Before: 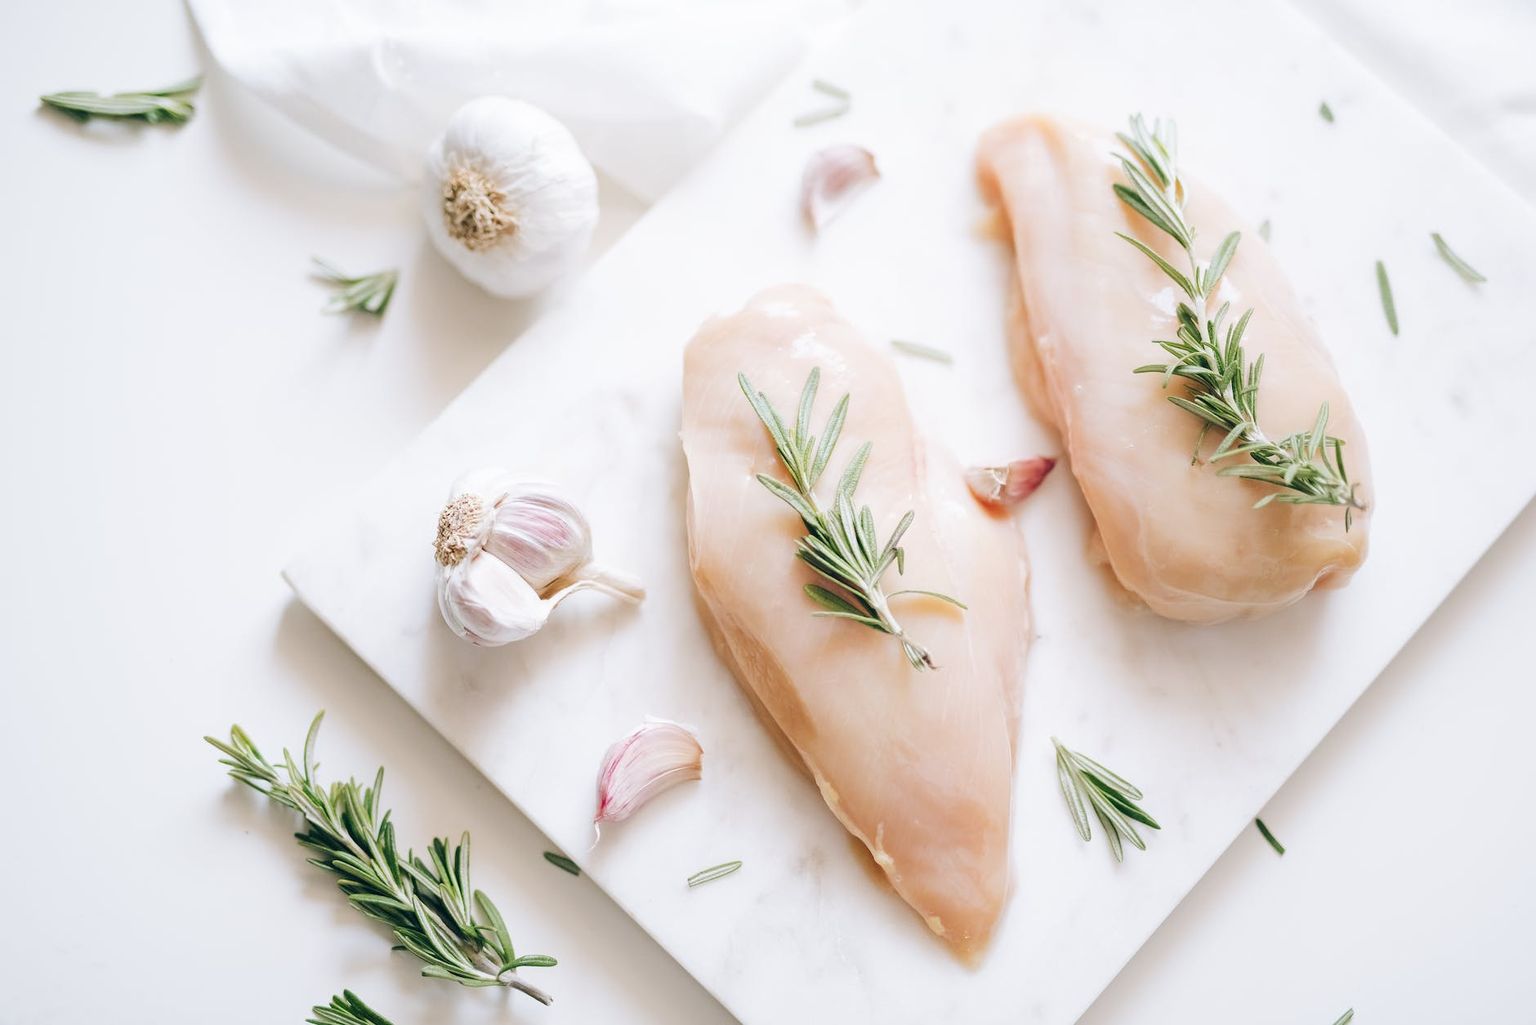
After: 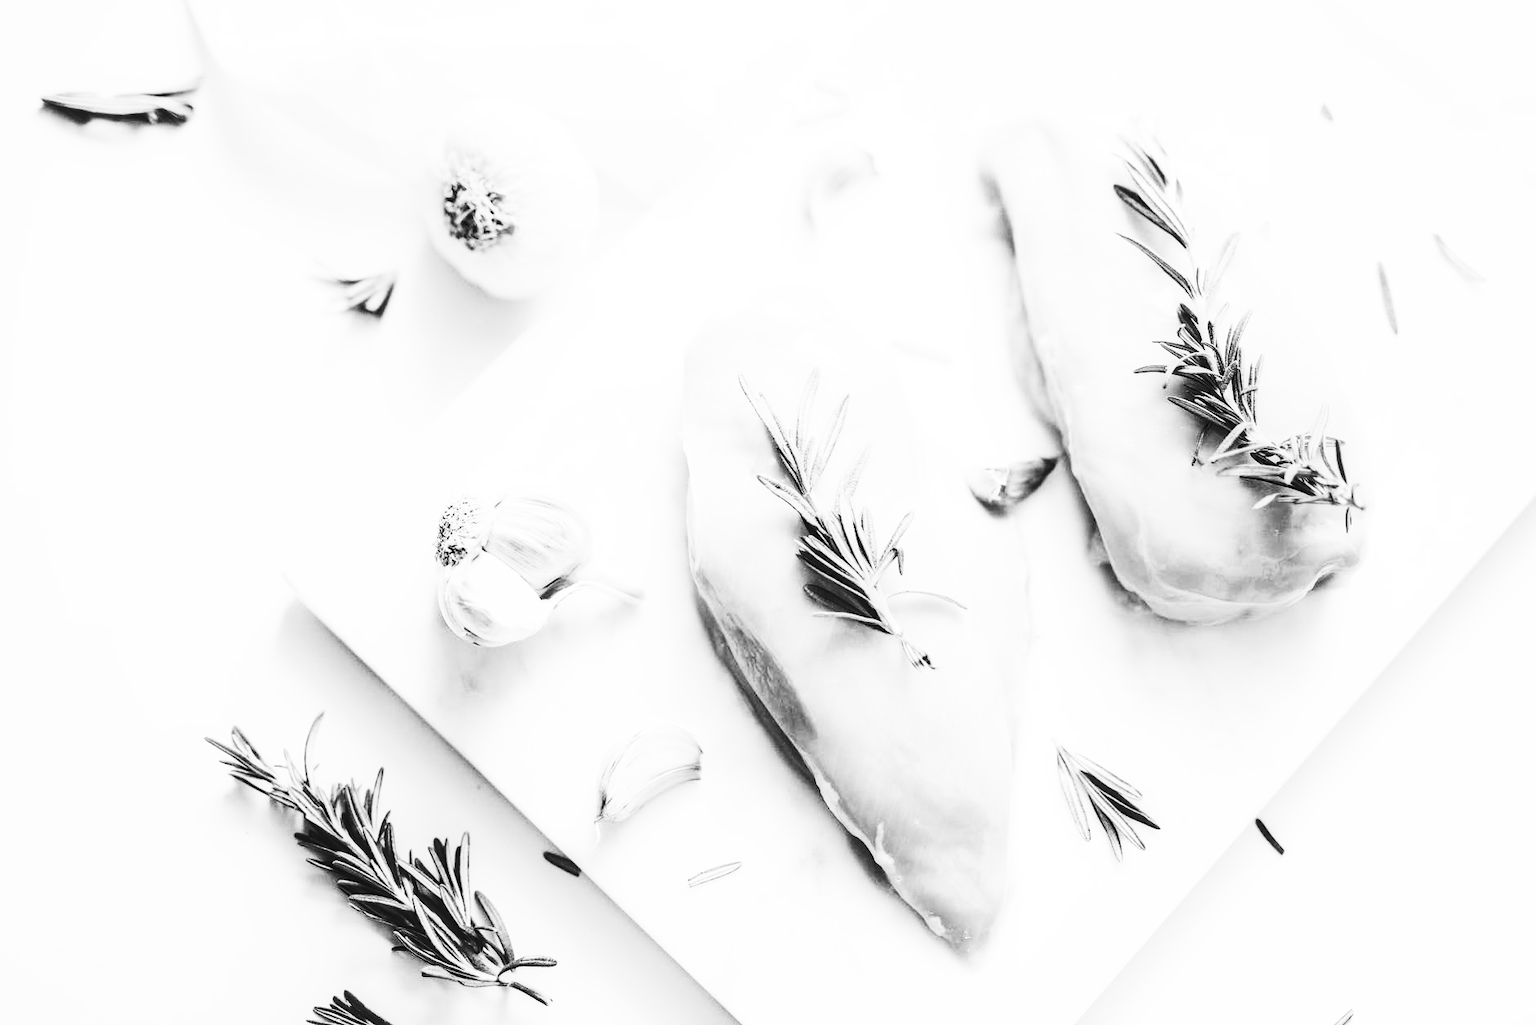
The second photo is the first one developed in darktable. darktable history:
contrast brightness saturation: contrast 0.932, brightness 0.193
color calibration: output gray [0.253, 0.26, 0.487, 0], illuminant same as pipeline (D50), adaptation XYZ, x 0.346, y 0.358, temperature 5006.61 K
local contrast: on, module defaults
